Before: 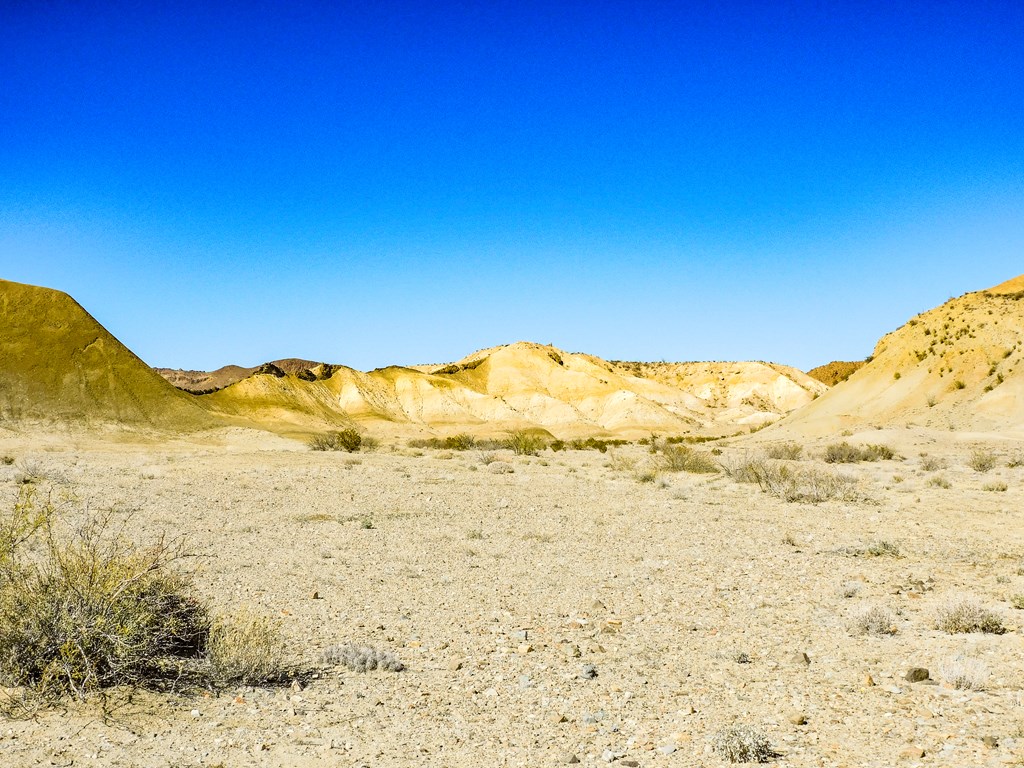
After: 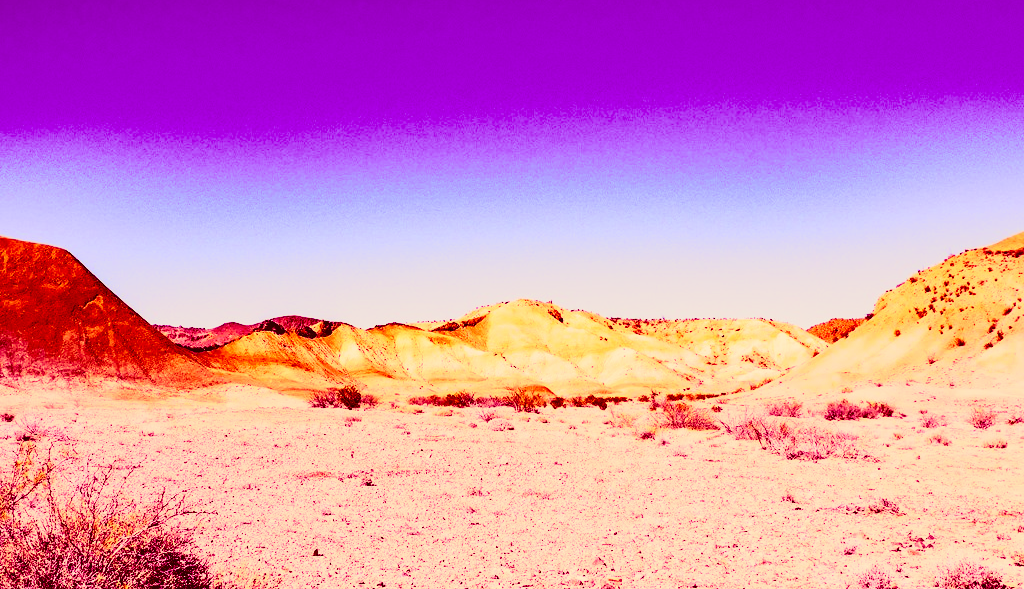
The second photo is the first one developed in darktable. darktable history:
filmic rgb: black relative exposure -7.65 EV, hardness 4.02, contrast 1.1, highlights saturation mix -30%
color correction: highlights a* 9.03, highlights b* 8.71, shadows a* 40, shadows b* 40, saturation 0.8
color balance: mode lift, gamma, gain (sRGB), lift [1, 1, 0.101, 1]
tone equalizer: -8 EV -0.417 EV, -7 EV -0.389 EV, -6 EV -0.333 EV, -5 EV -0.222 EV, -3 EV 0.222 EV, -2 EV 0.333 EV, -1 EV 0.389 EV, +0 EV 0.417 EV, edges refinement/feathering 500, mask exposure compensation -1.57 EV, preserve details no
white balance: emerald 1
tone curve: curves: ch0 [(0, 0) (0.11, 0.061) (0.256, 0.259) (0.398, 0.494) (0.498, 0.611) (0.65, 0.757) (0.835, 0.883) (1, 0.961)]; ch1 [(0, 0) (0.346, 0.307) (0.408, 0.369) (0.453, 0.457) (0.482, 0.479) (0.502, 0.498) (0.521, 0.51) (0.553, 0.554) (0.618, 0.65) (0.693, 0.727) (1, 1)]; ch2 [(0, 0) (0.366, 0.337) (0.434, 0.46) (0.485, 0.494) (0.5, 0.494) (0.511, 0.508) (0.537, 0.55) (0.579, 0.599) (0.621, 0.693) (1, 1)], color space Lab, independent channels, preserve colors none
crop: top 5.667%, bottom 17.637%
contrast brightness saturation: contrast 0.07, brightness 0.08, saturation 0.18
